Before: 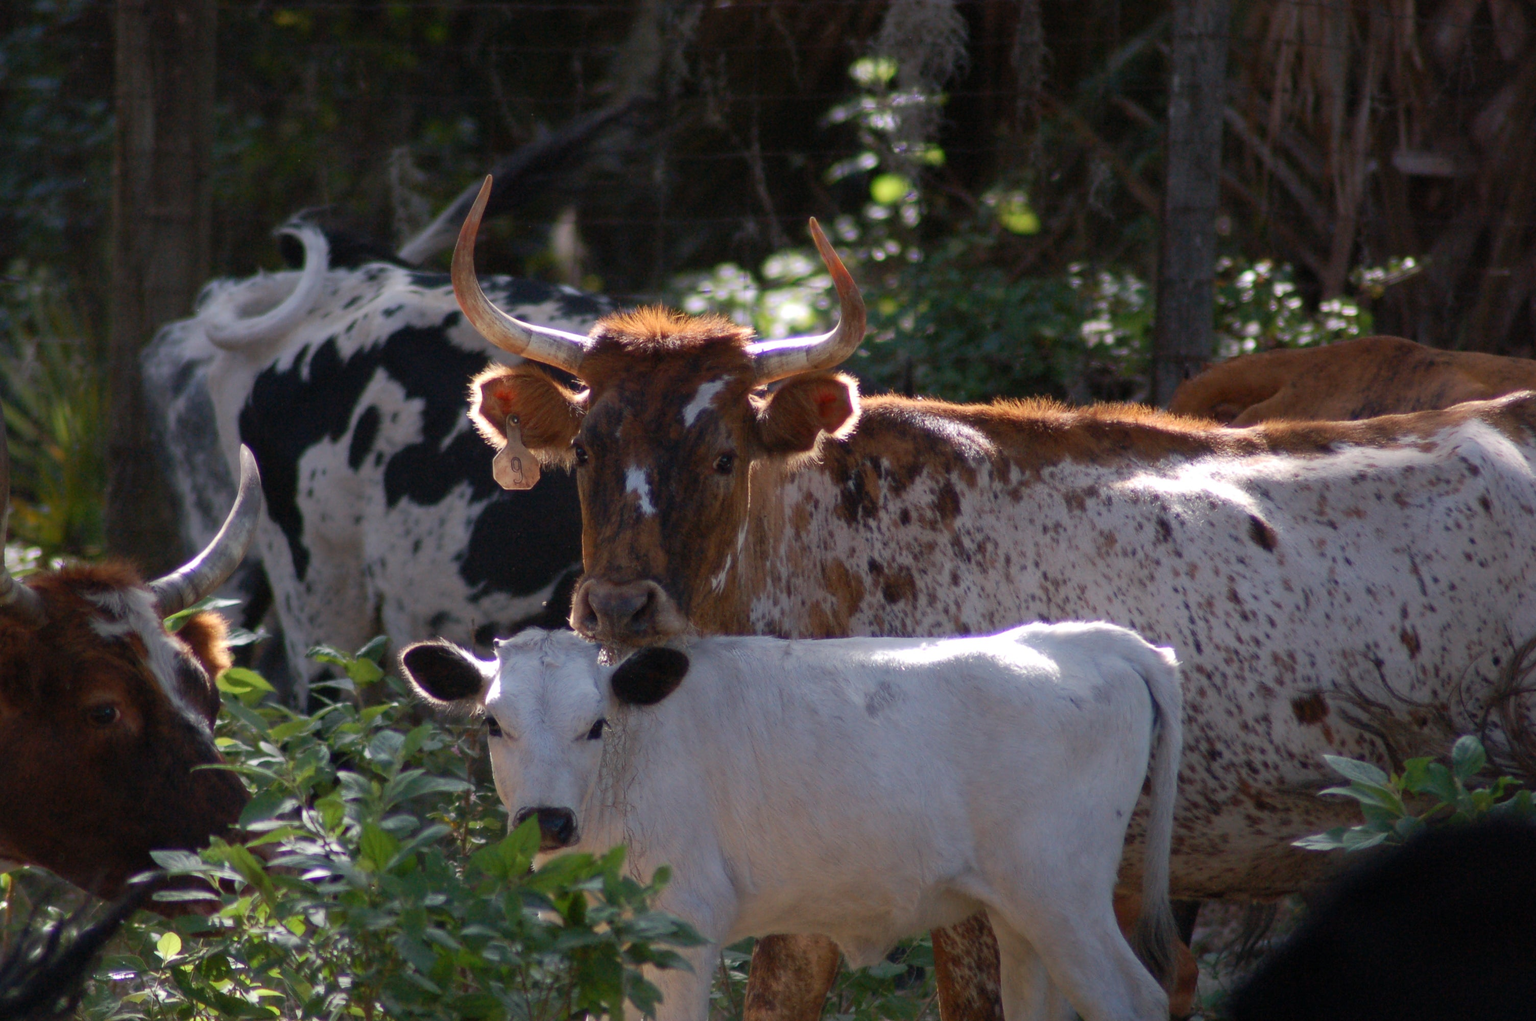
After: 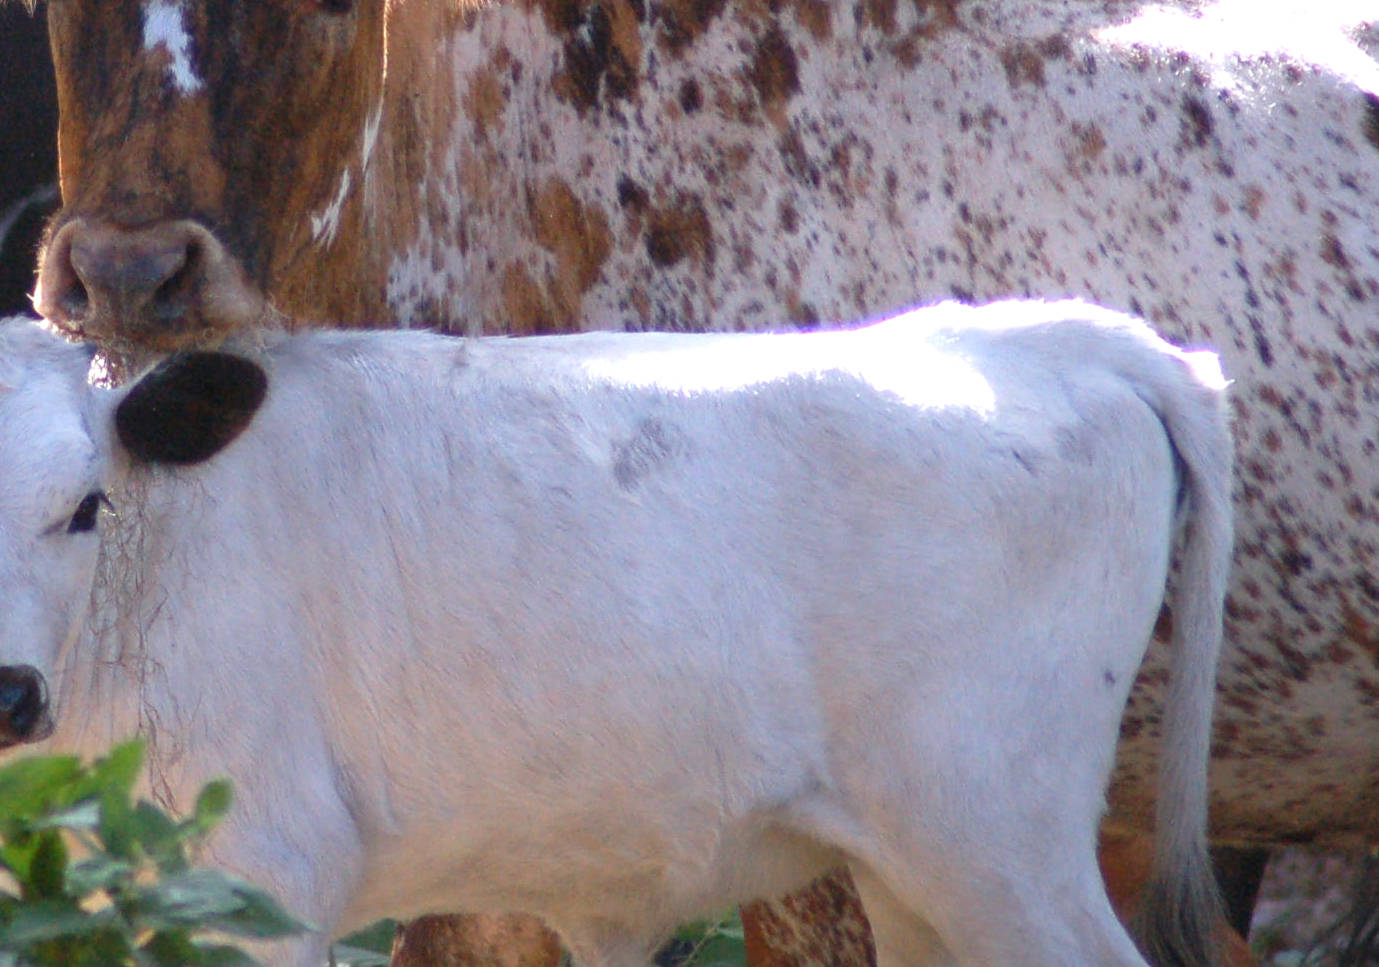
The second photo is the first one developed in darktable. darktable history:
white balance: red 0.983, blue 1.036
exposure: black level correction 0, exposure 1.1 EV, compensate exposure bias true, compensate highlight preservation false
crop: left 35.976%, top 45.819%, right 18.162%, bottom 5.807%
